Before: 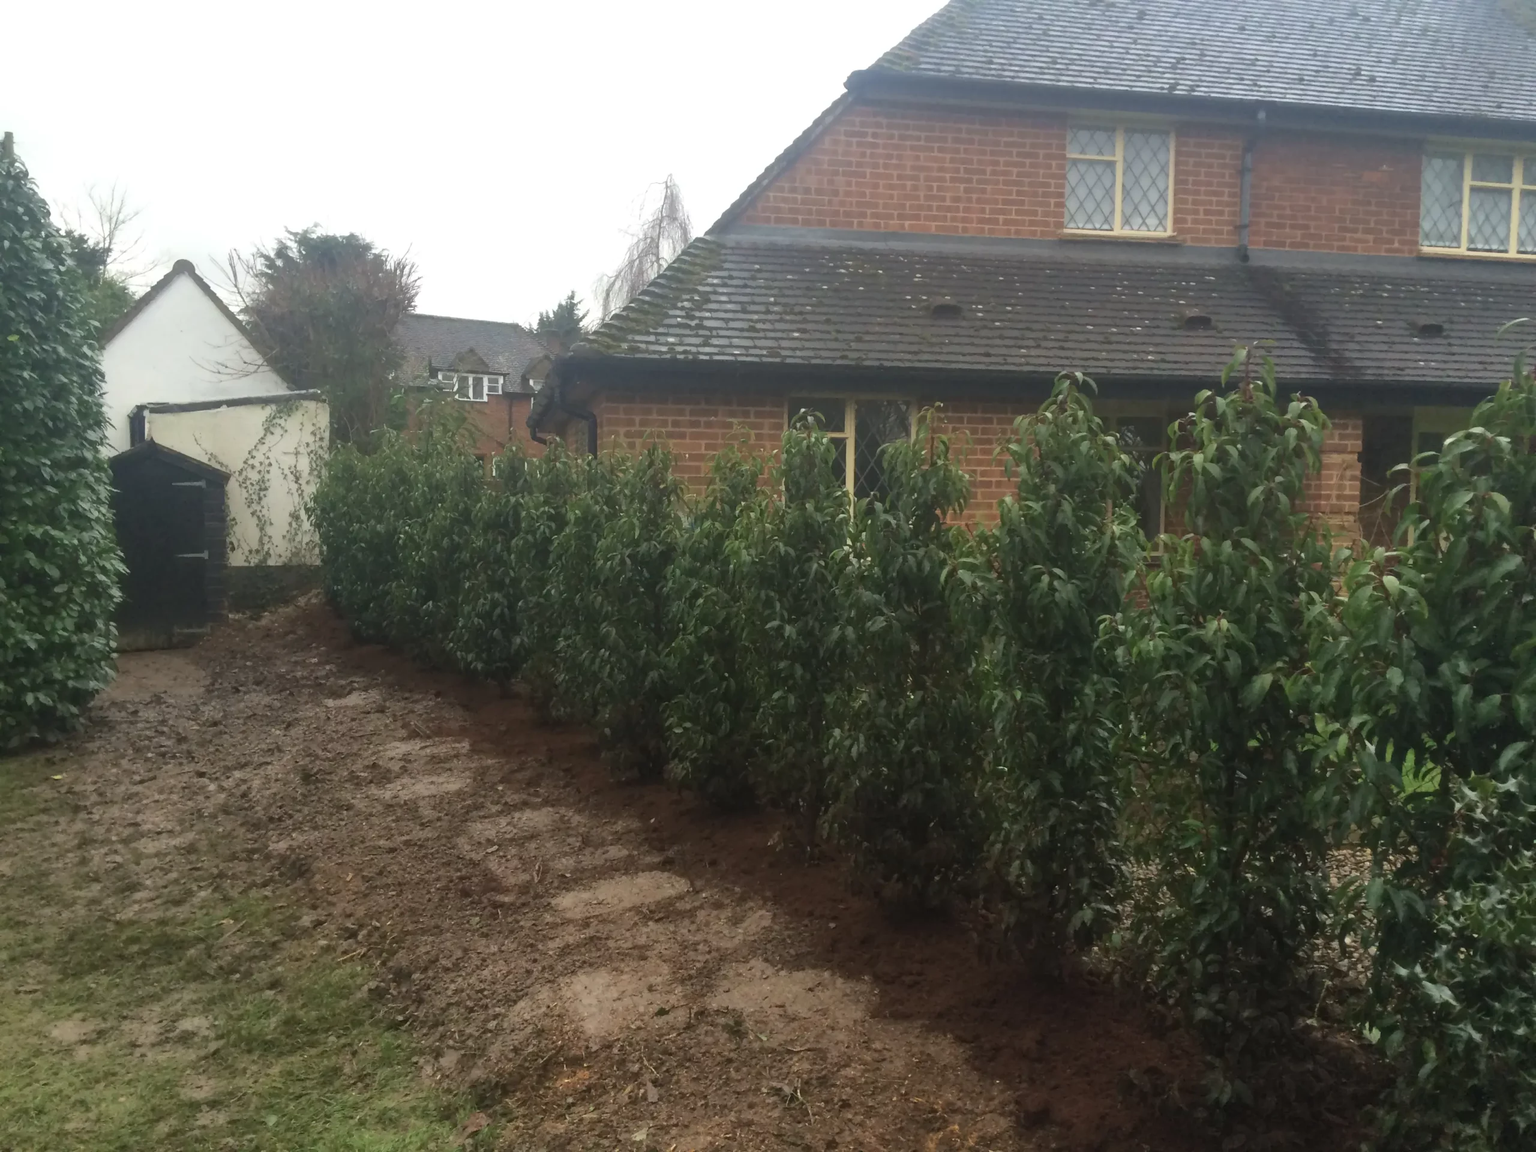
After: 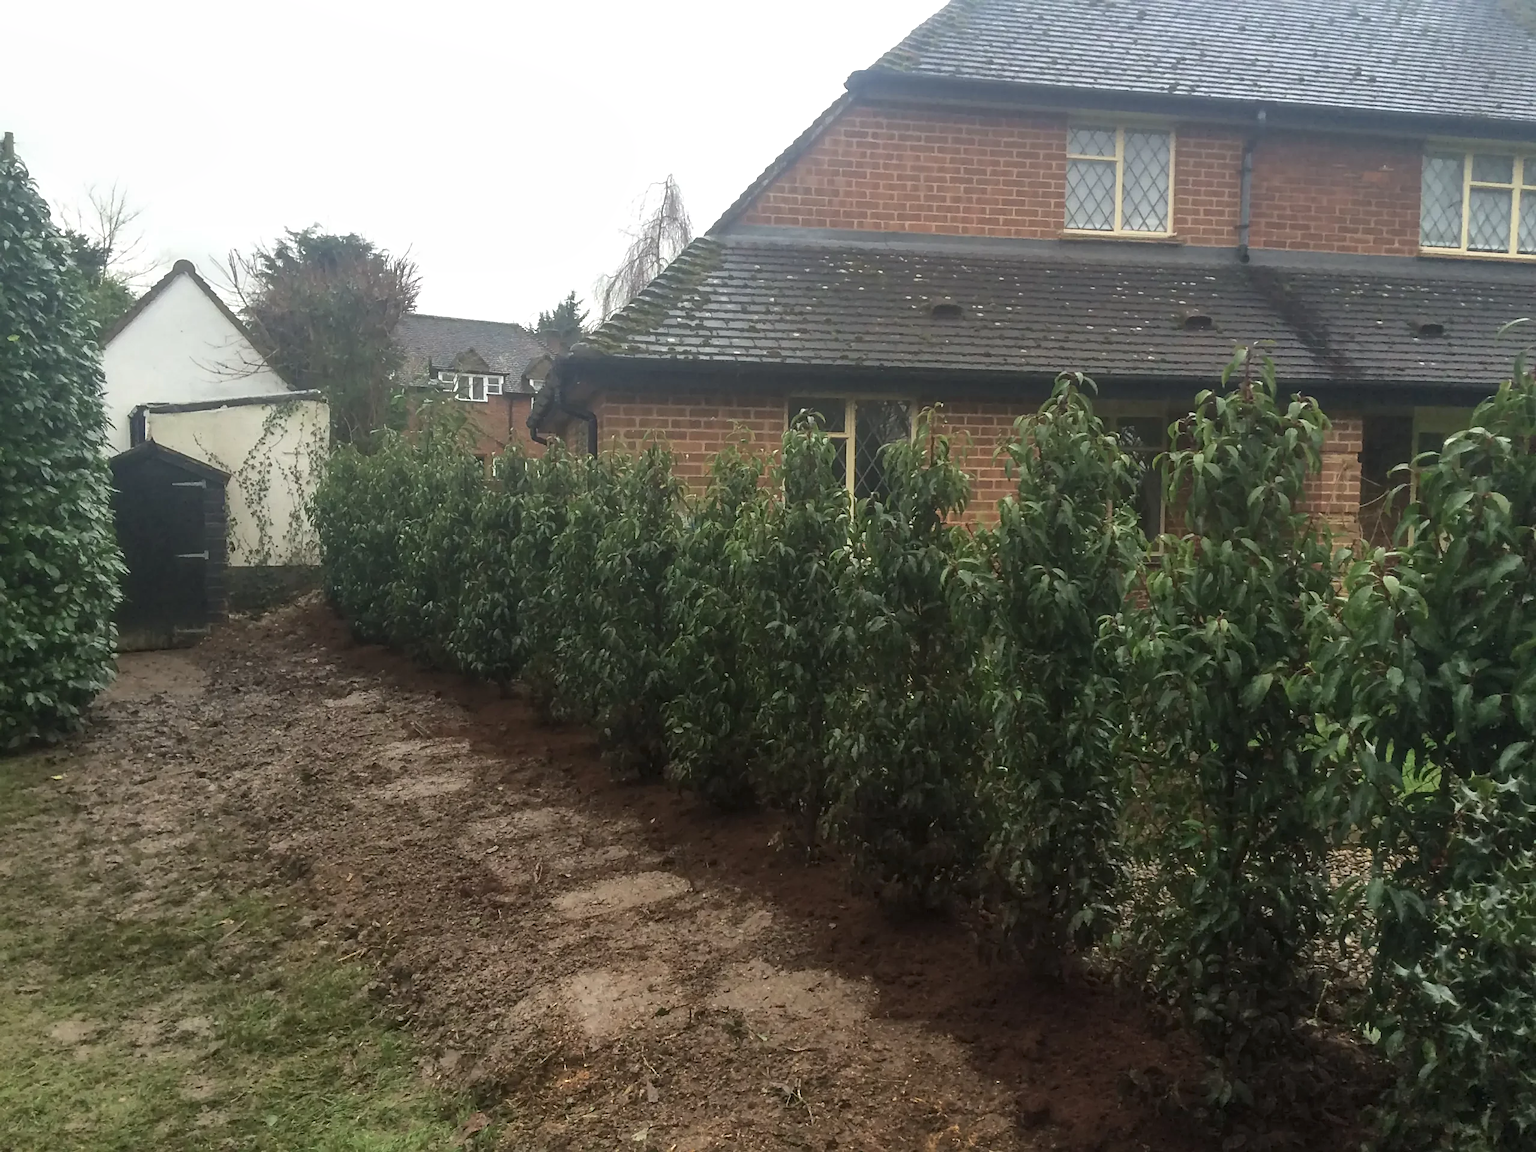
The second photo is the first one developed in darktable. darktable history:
sharpen: amount 0.601
local contrast: on, module defaults
